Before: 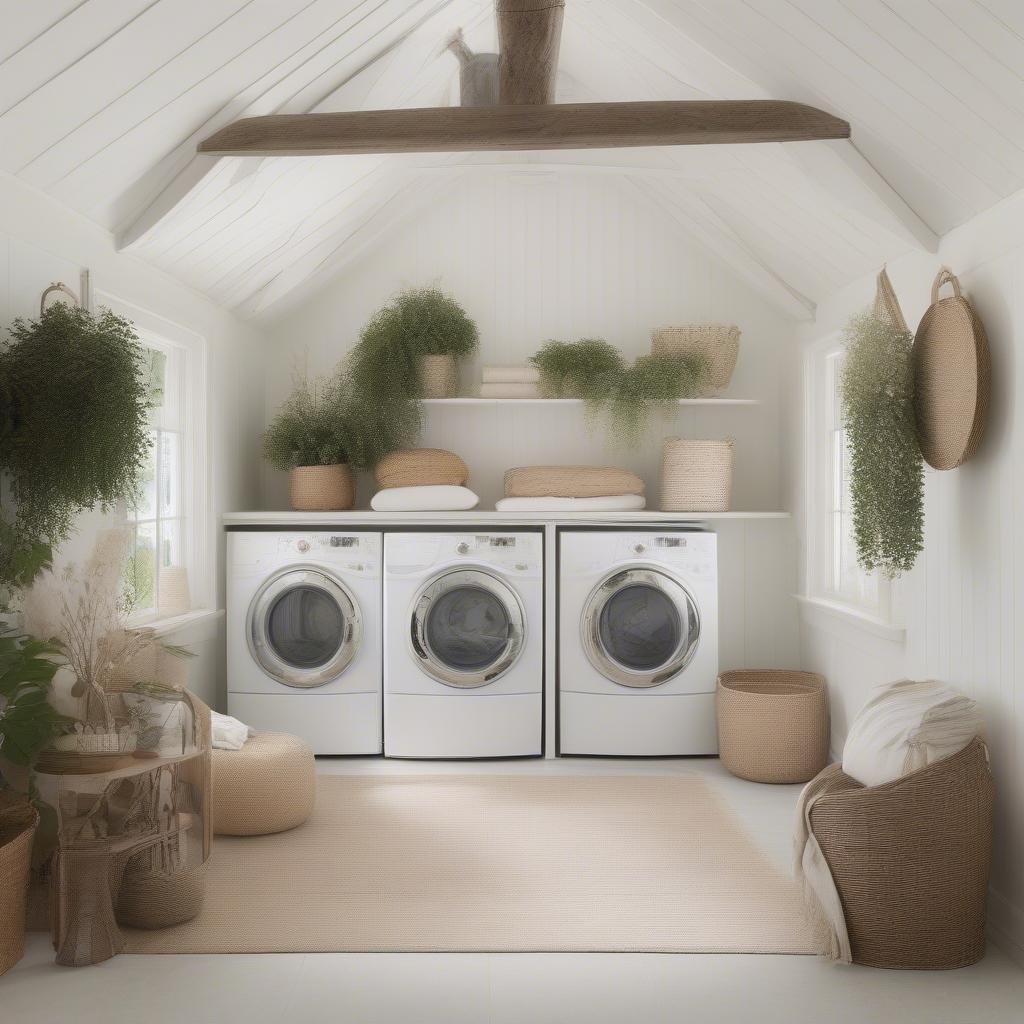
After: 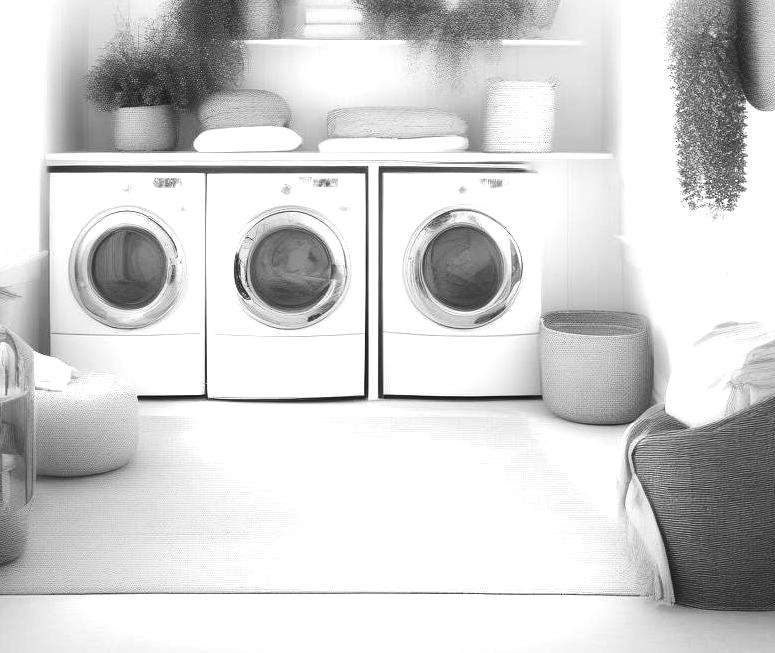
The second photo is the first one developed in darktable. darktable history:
monochrome: a 1.94, b -0.638
tone equalizer: -8 EV -0.75 EV, -7 EV -0.7 EV, -6 EV -0.6 EV, -5 EV -0.4 EV, -3 EV 0.4 EV, -2 EV 0.6 EV, -1 EV 0.7 EV, +0 EV 0.75 EV, edges refinement/feathering 500, mask exposure compensation -1.57 EV, preserve details no
exposure: exposure 0.485 EV, compensate highlight preservation false
crop and rotate: left 17.299%, top 35.115%, right 7.015%, bottom 1.024%
